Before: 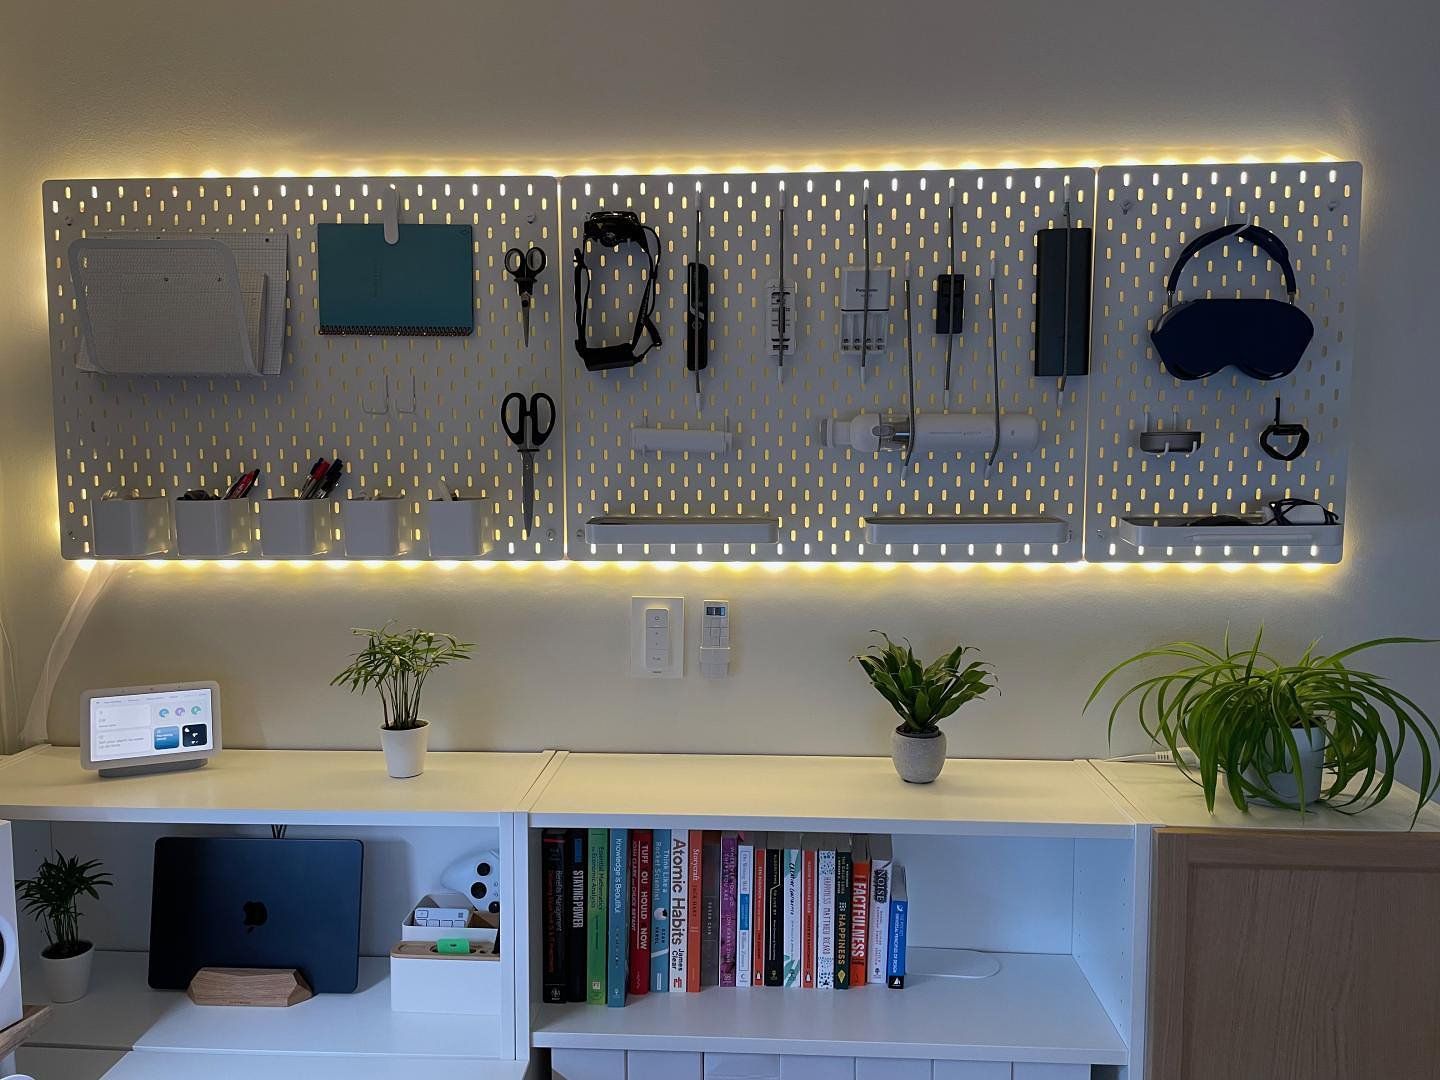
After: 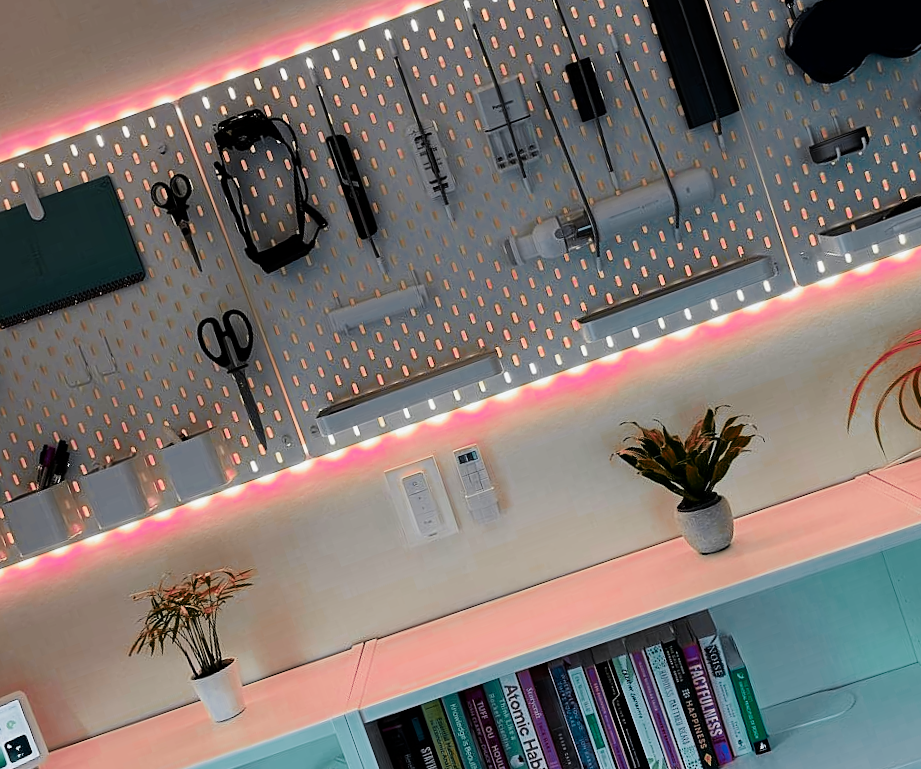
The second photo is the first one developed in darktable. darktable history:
filmic rgb: black relative exposure -8 EV, white relative exposure 3.8 EV, hardness 4.33
exposure: black level correction 0.001, exposure 0.192 EV, compensate highlight preservation false
crop and rotate: angle 19.53°, left 6.88%, right 4.248%, bottom 1.116%
tone equalizer: -8 EV -0.764 EV, -7 EV -0.722 EV, -6 EV -0.614 EV, -5 EV -0.372 EV, -3 EV 0.381 EV, -2 EV 0.6 EV, -1 EV 0.689 EV, +0 EV 0.741 EV, edges refinement/feathering 500, mask exposure compensation -1.57 EV, preserve details no
color zones: curves: ch0 [(0.826, 0.353)]; ch1 [(0.242, 0.647) (0.889, 0.342)]; ch2 [(0.246, 0.089) (0.969, 0.068)]
